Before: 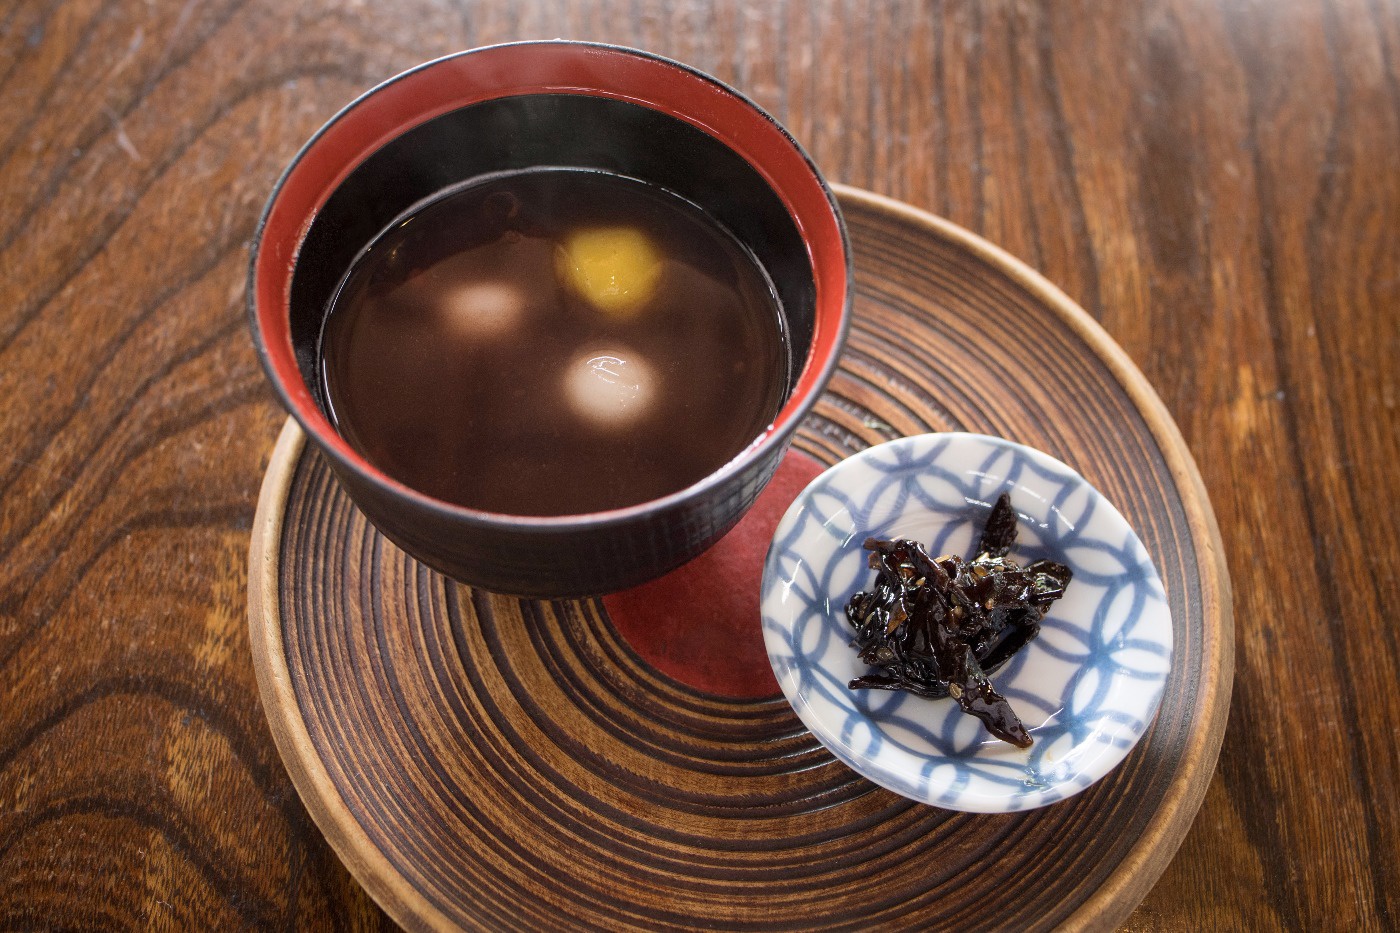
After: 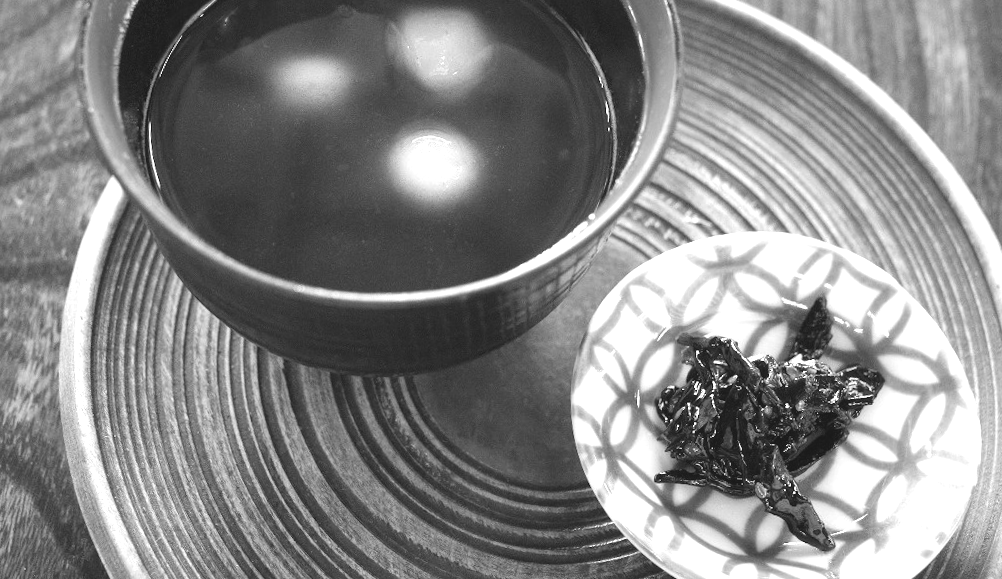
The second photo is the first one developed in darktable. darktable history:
monochrome: on, module defaults
color zones: curves: ch0 [(0, 0.5) (0.143, 0.5) (0.286, 0.5) (0.429, 0.5) (0.571, 0.5) (0.714, 0.476) (0.857, 0.5) (1, 0.5)]; ch2 [(0, 0.5) (0.143, 0.5) (0.286, 0.5) (0.429, 0.5) (0.571, 0.5) (0.714, 0.487) (0.857, 0.5) (1, 0.5)]
crop and rotate: angle -3.37°, left 9.79%, top 20.73%, right 12.42%, bottom 11.82%
exposure: black level correction -0.005, exposure 1 EV, compensate highlight preservation false
